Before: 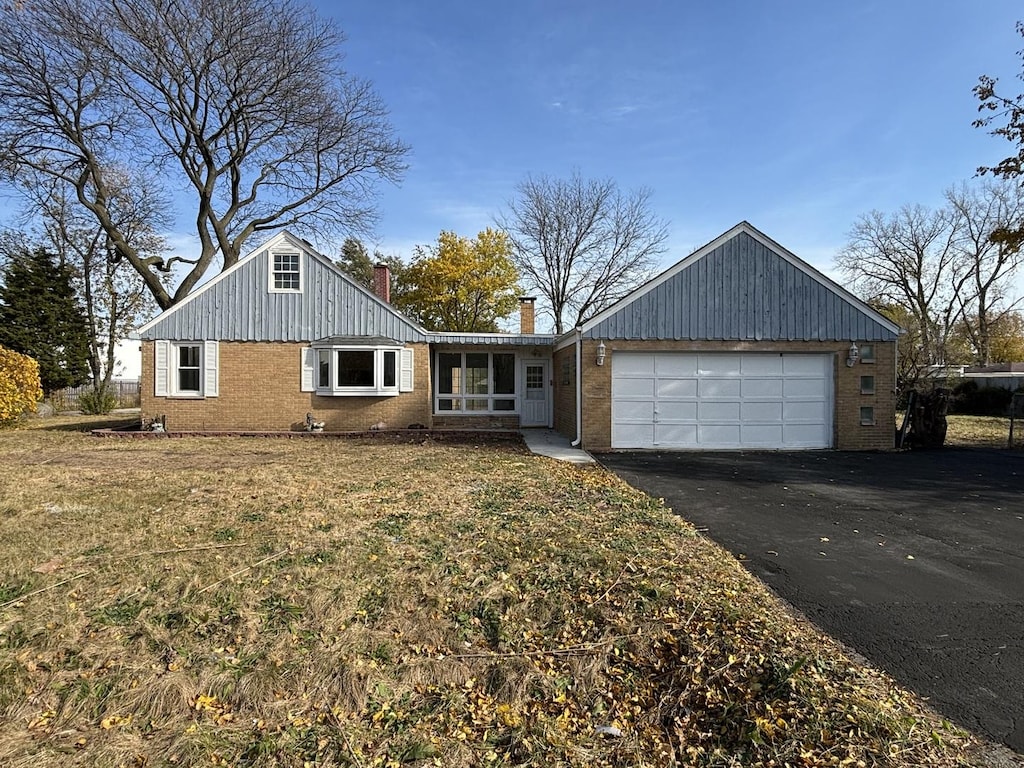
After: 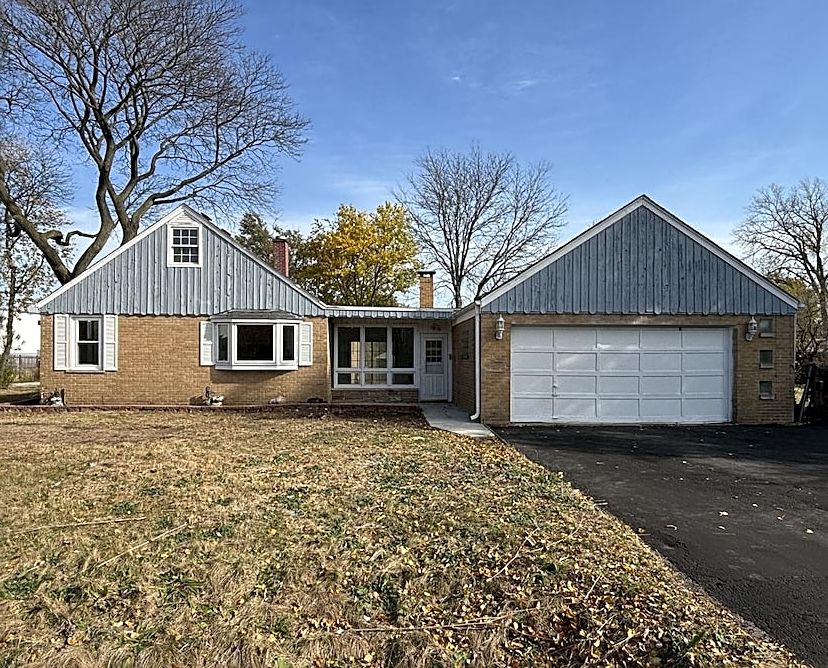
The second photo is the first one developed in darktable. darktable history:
crop: left 9.929%, top 3.475%, right 9.188%, bottom 9.529%
sharpen: on, module defaults
local contrast: mode bilateral grid, contrast 20, coarseness 50, detail 120%, midtone range 0.2
